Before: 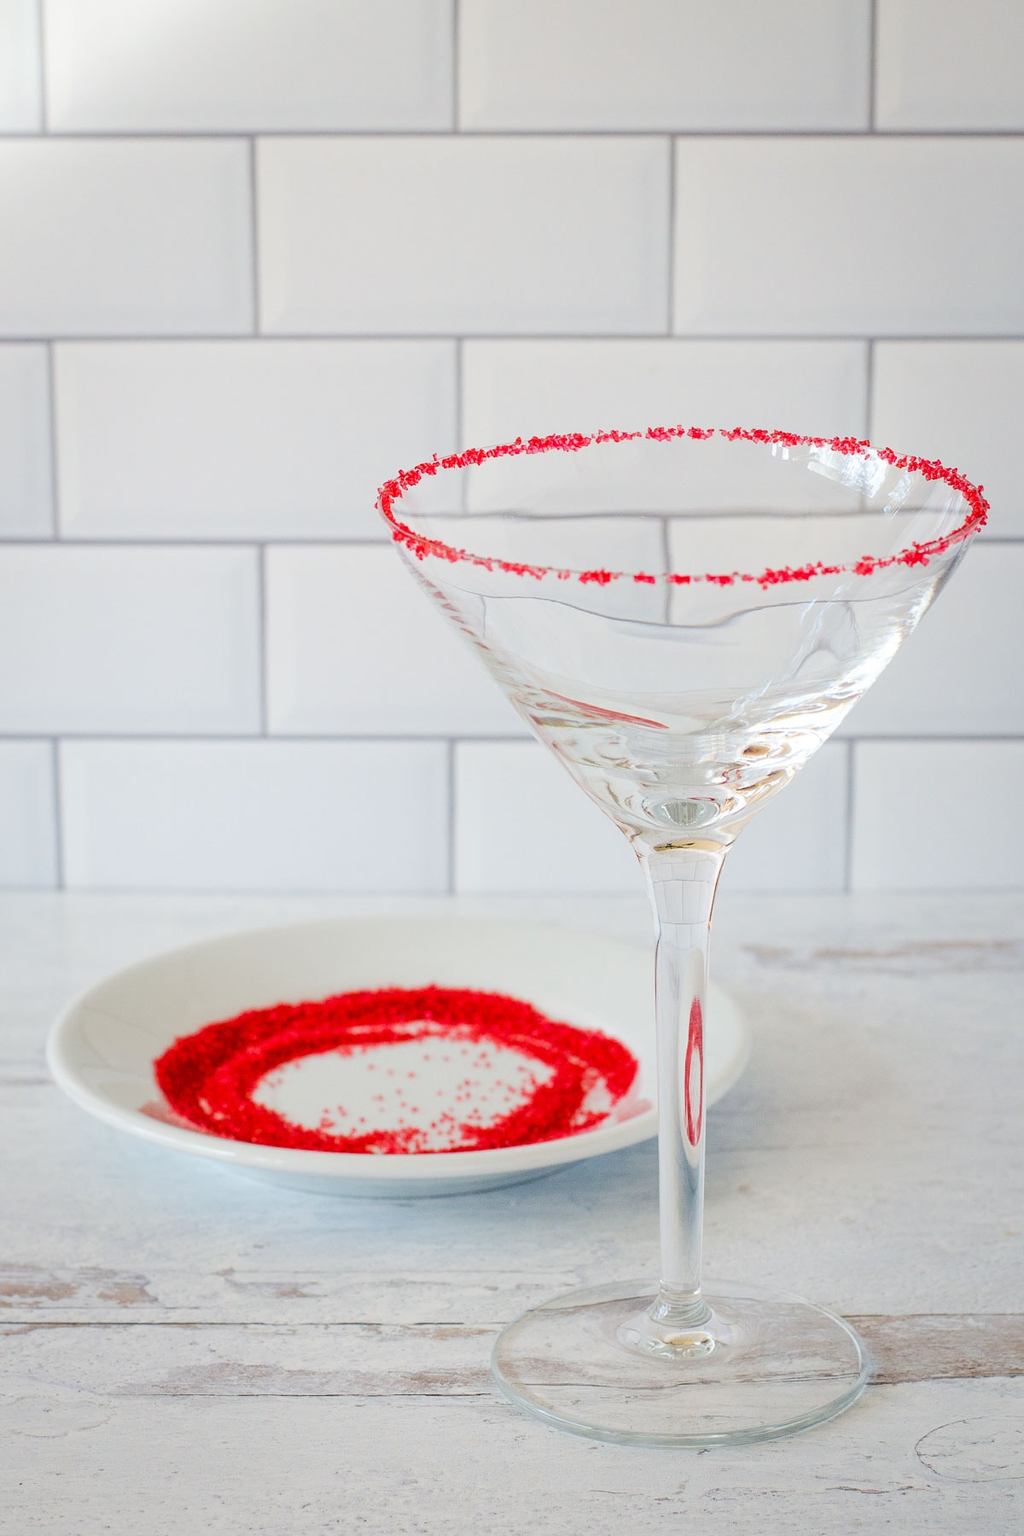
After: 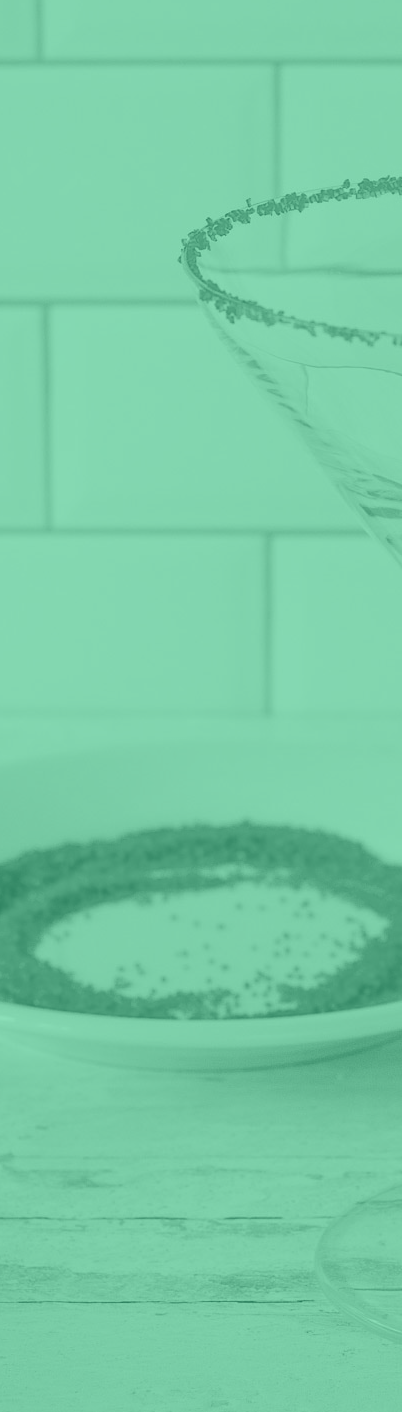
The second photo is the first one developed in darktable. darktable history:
crop and rotate: left 21.77%, top 18.528%, right 44.676%, bottom 2.997%
color zones: curves: ch1 [(0.263, 0.53) (0.376, 0.287) (0.487, 0.512) (0.748, 0.547) (1, 0.513)]; ch2 [(0.262, 0.45) (0.751, 0.477)], mix 31.98%
colorize: hue 147.6°, saturation 65%, lightness 21.64%
